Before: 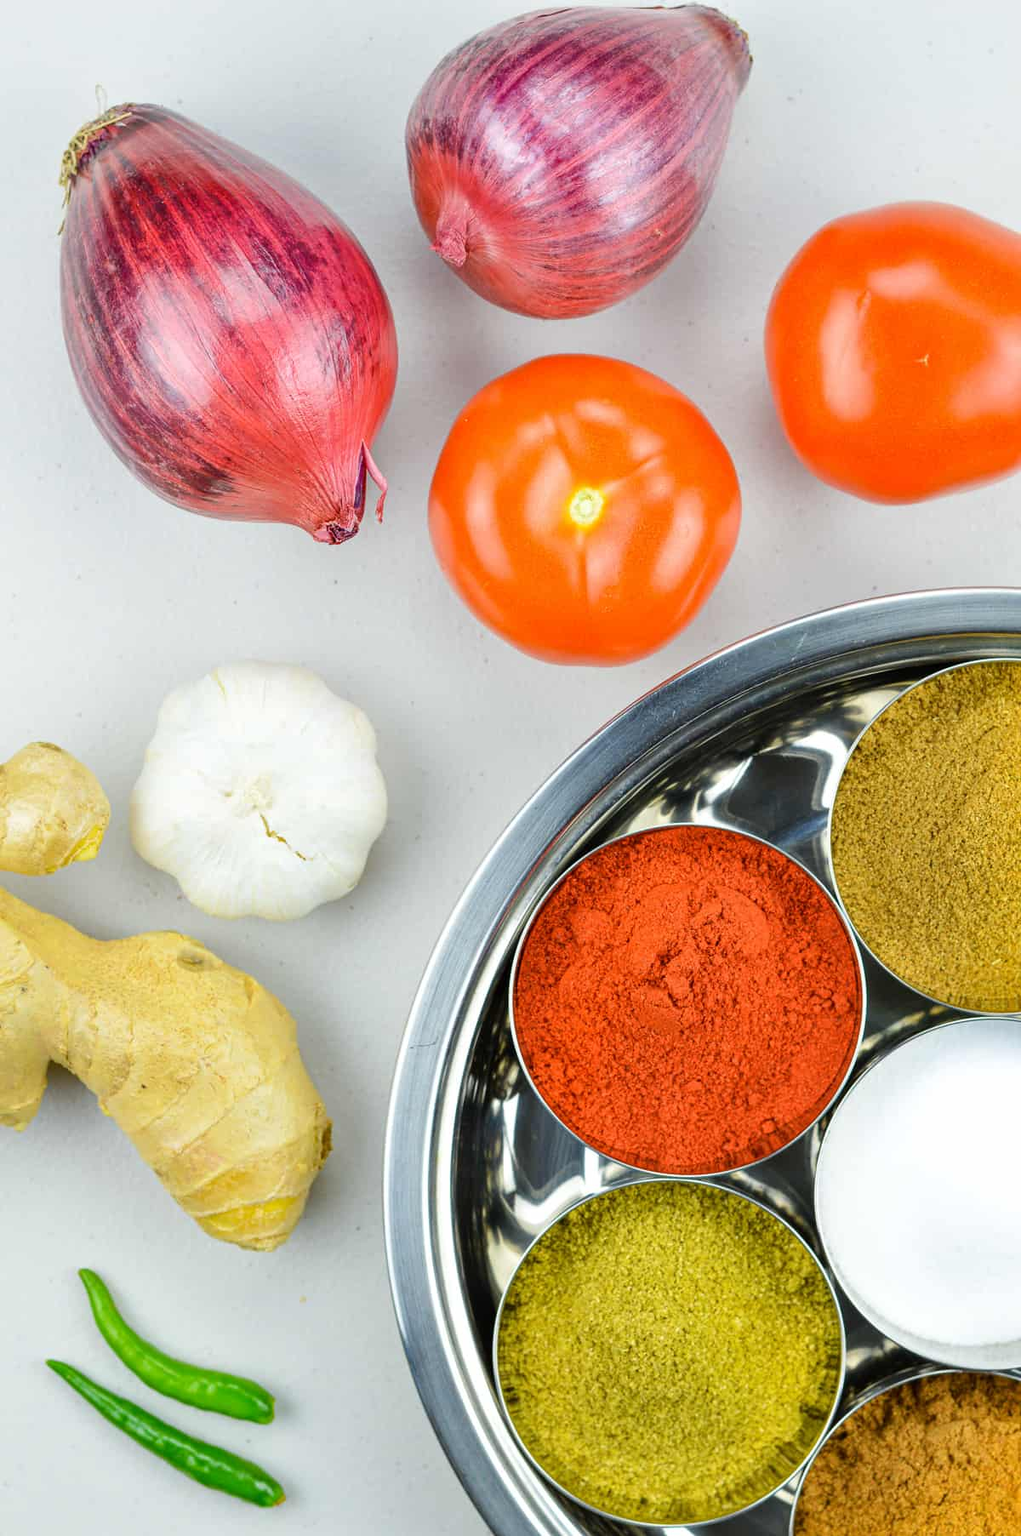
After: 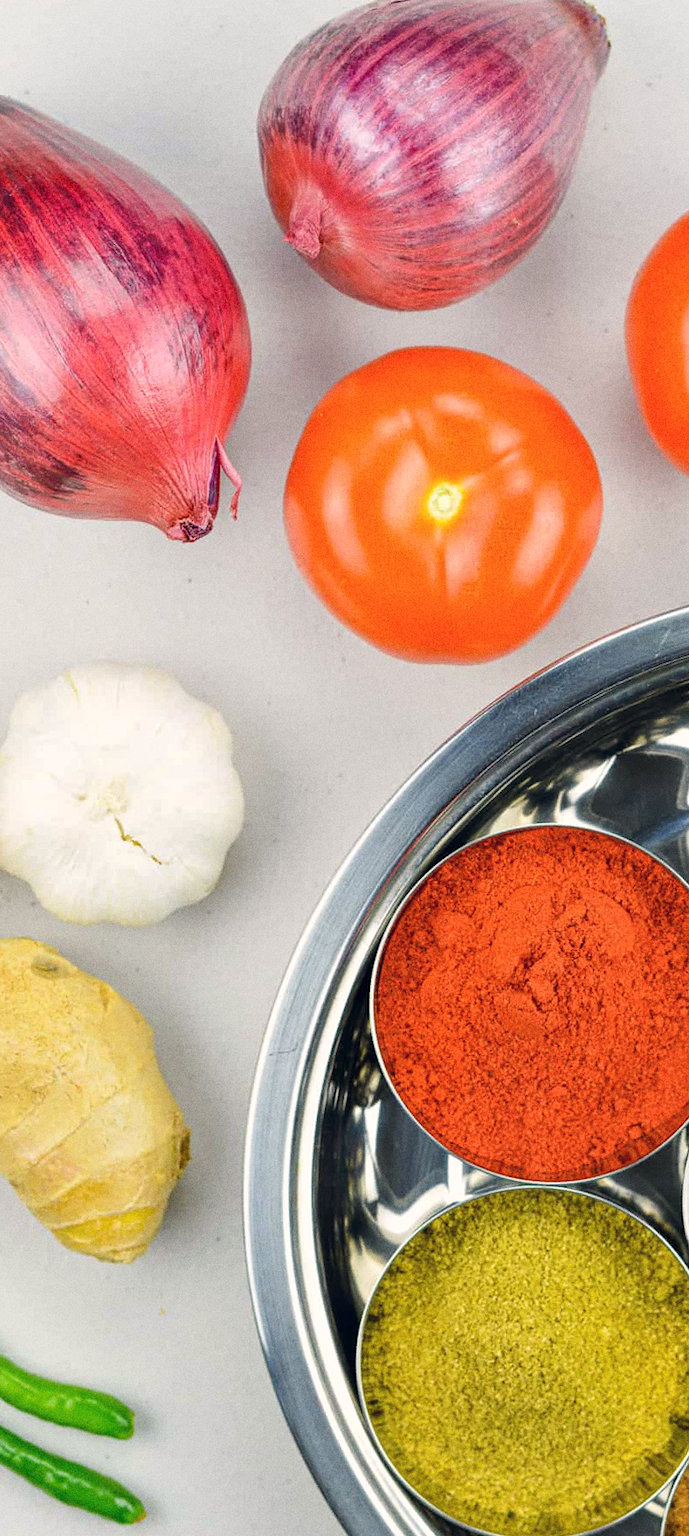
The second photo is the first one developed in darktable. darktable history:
rotate and perspective: rotation -0.45°, automatic cropping original format, crop left 0.008, crop right 0.992, crop top 0.012, crop bottom 0.988
grain: coarseness 22.88 ISO
color balance rgb: shadows lift › hue 87.51°, highlights gain › chroma 1.62%, highlights gain › hue 55.1°, global offset › chroma 0.06%, global offset › hue 253.66°, linear chroma grading › global chroma 0.5%
crop and rotate: left 14.385%, right 18.948%
